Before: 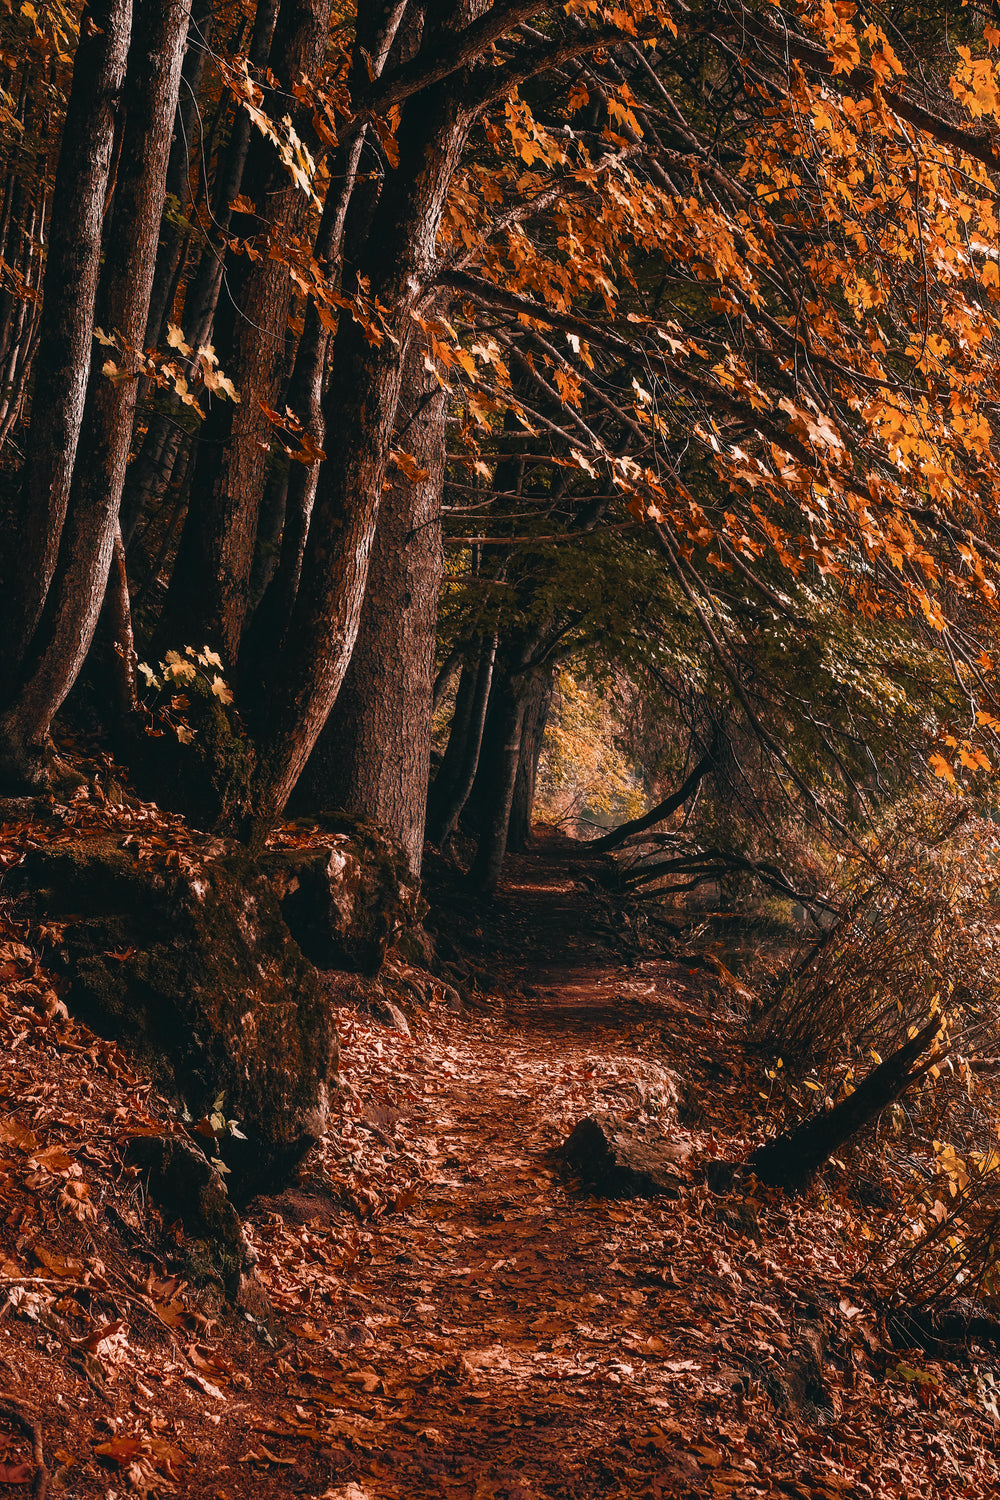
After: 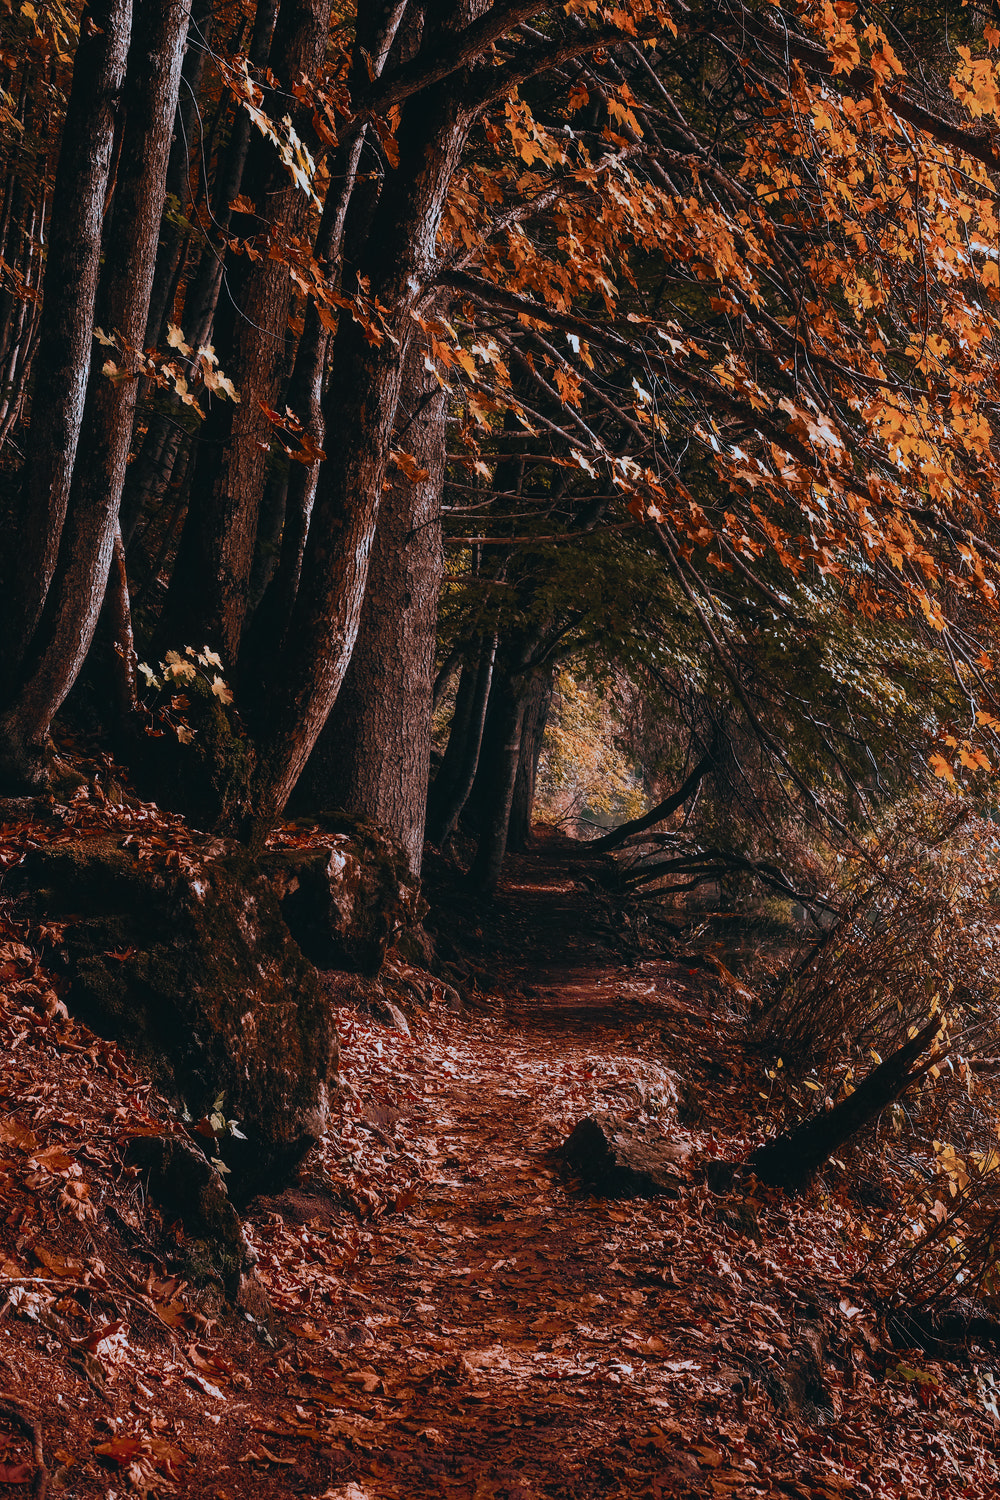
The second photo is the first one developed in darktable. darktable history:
contrast brightness saturation: contrast 0.196, brightness 0.158, saturation 0.225
exposure: black level correction 0, exposure -0.83 EV, compensate highlight preservation false
color correction: highlights a* -9.64, highlights b* -21.61
